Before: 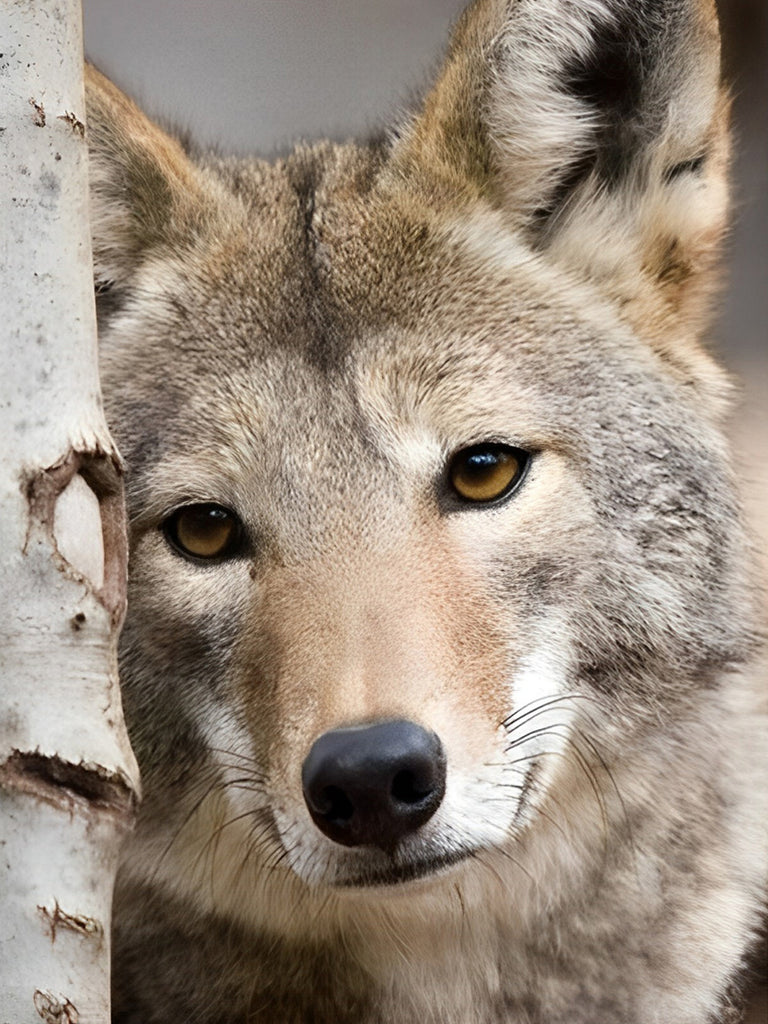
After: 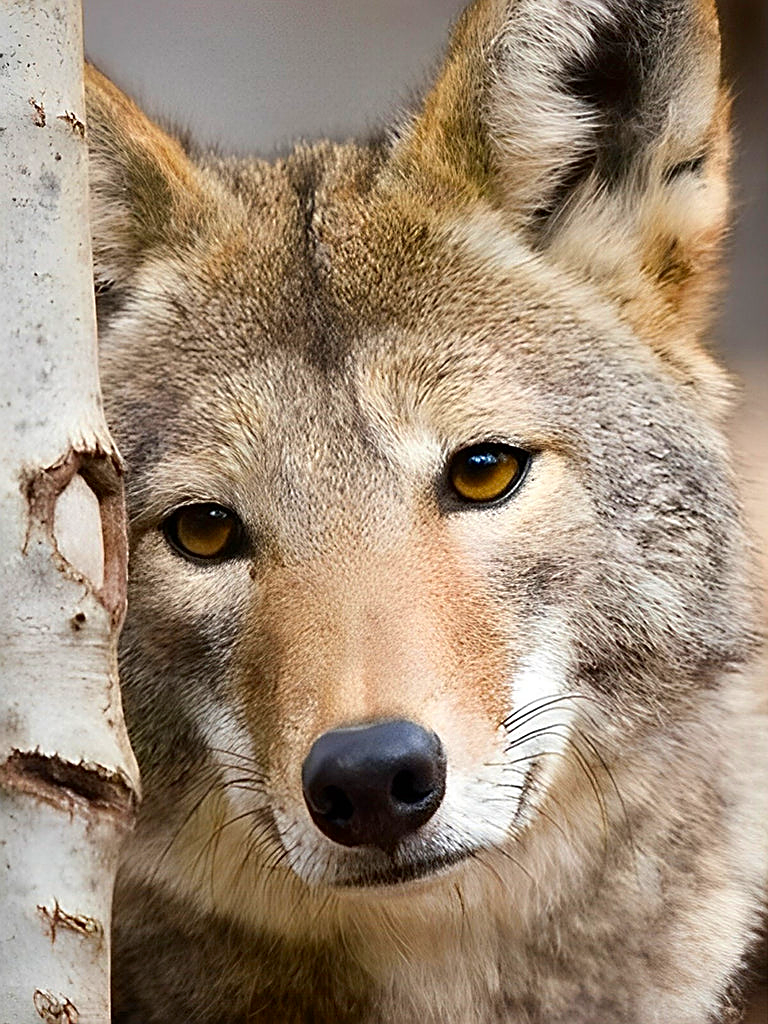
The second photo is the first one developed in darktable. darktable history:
contrast brightness saturation: saturation 0.495
sharpen: amount 0.752
